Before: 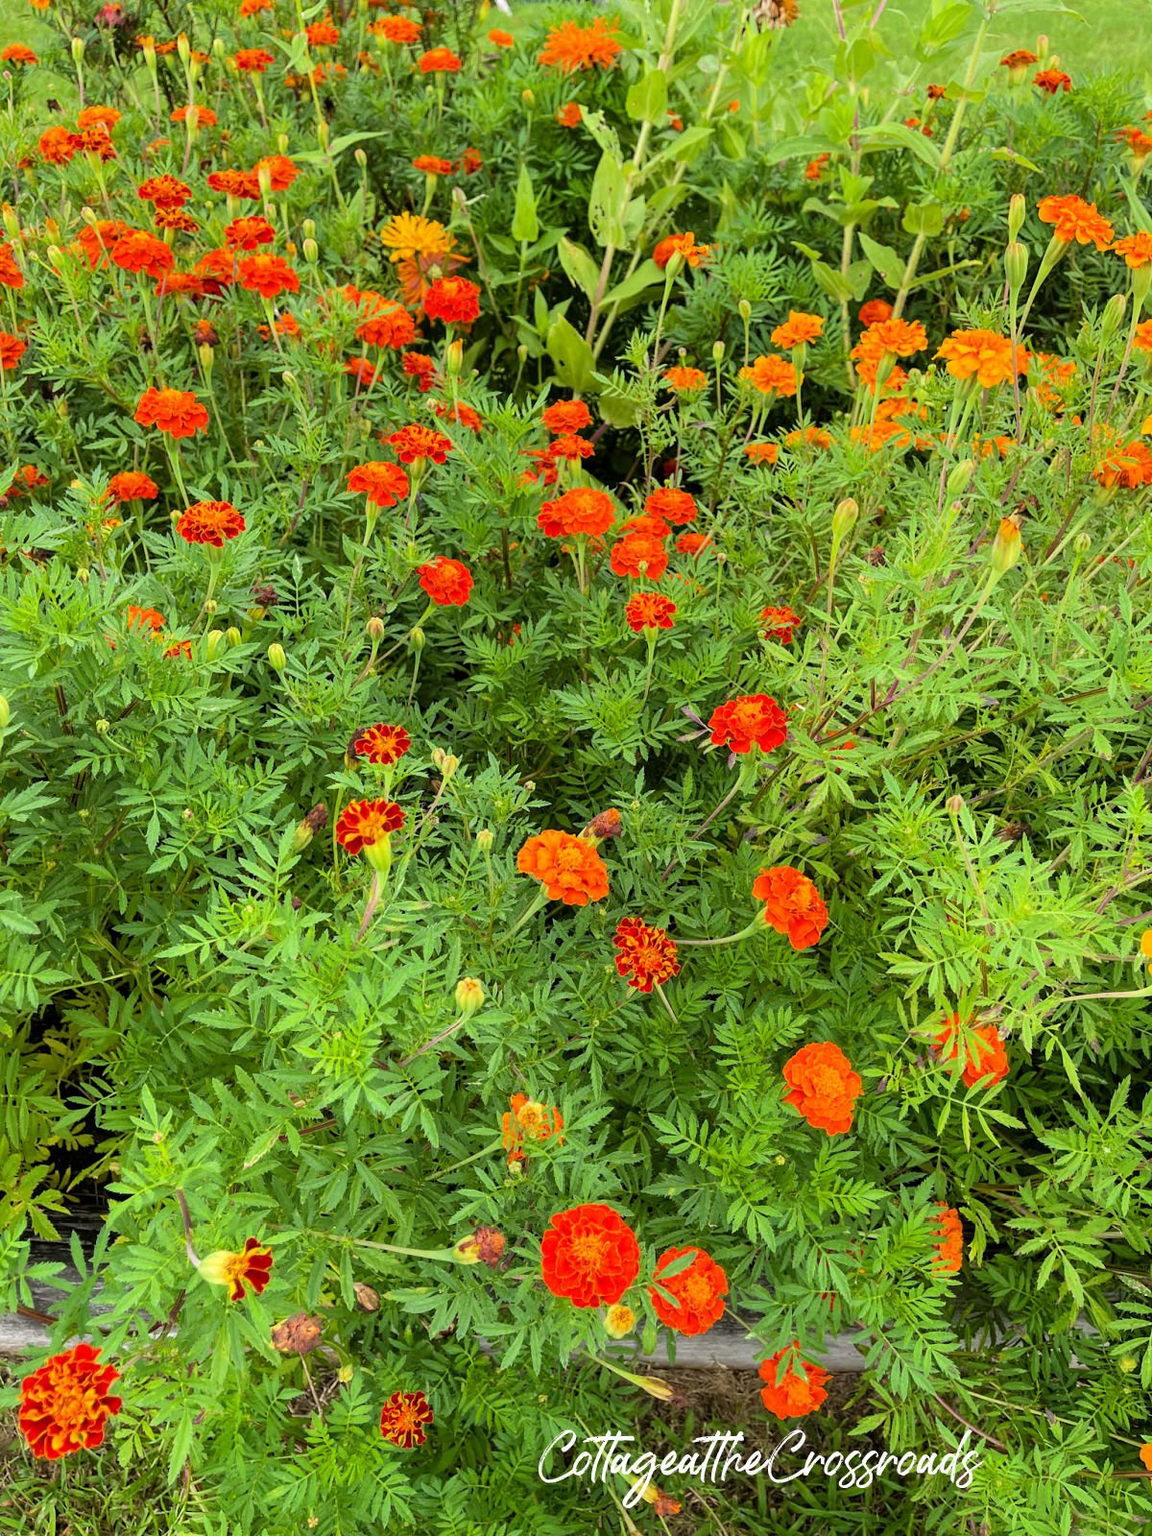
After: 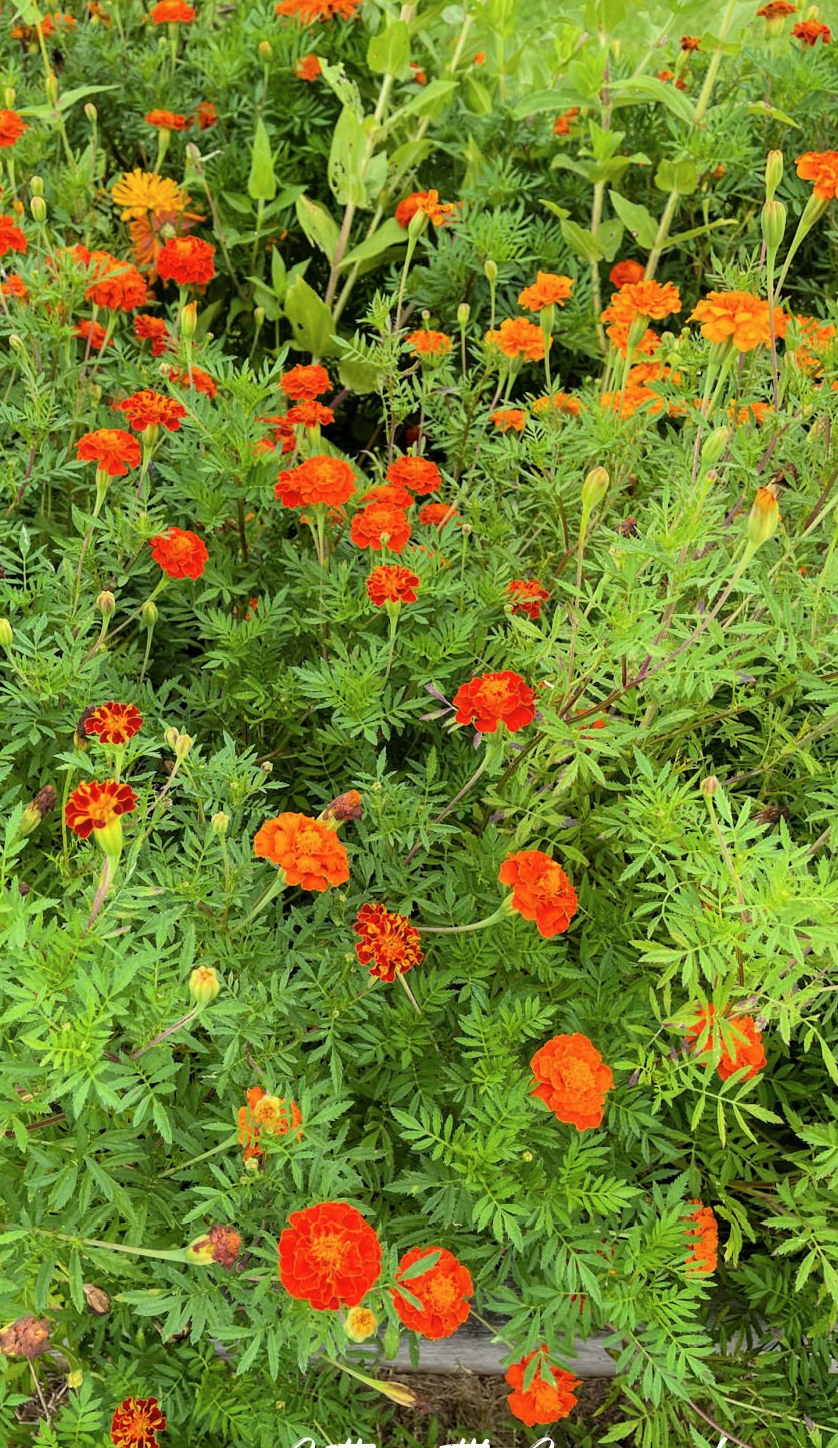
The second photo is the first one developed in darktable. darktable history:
contrast brightness saturation: saturation -0.048
crop and rotate: left 23.822%, top 3.263%, right 6.321%, bottom 6.232%
